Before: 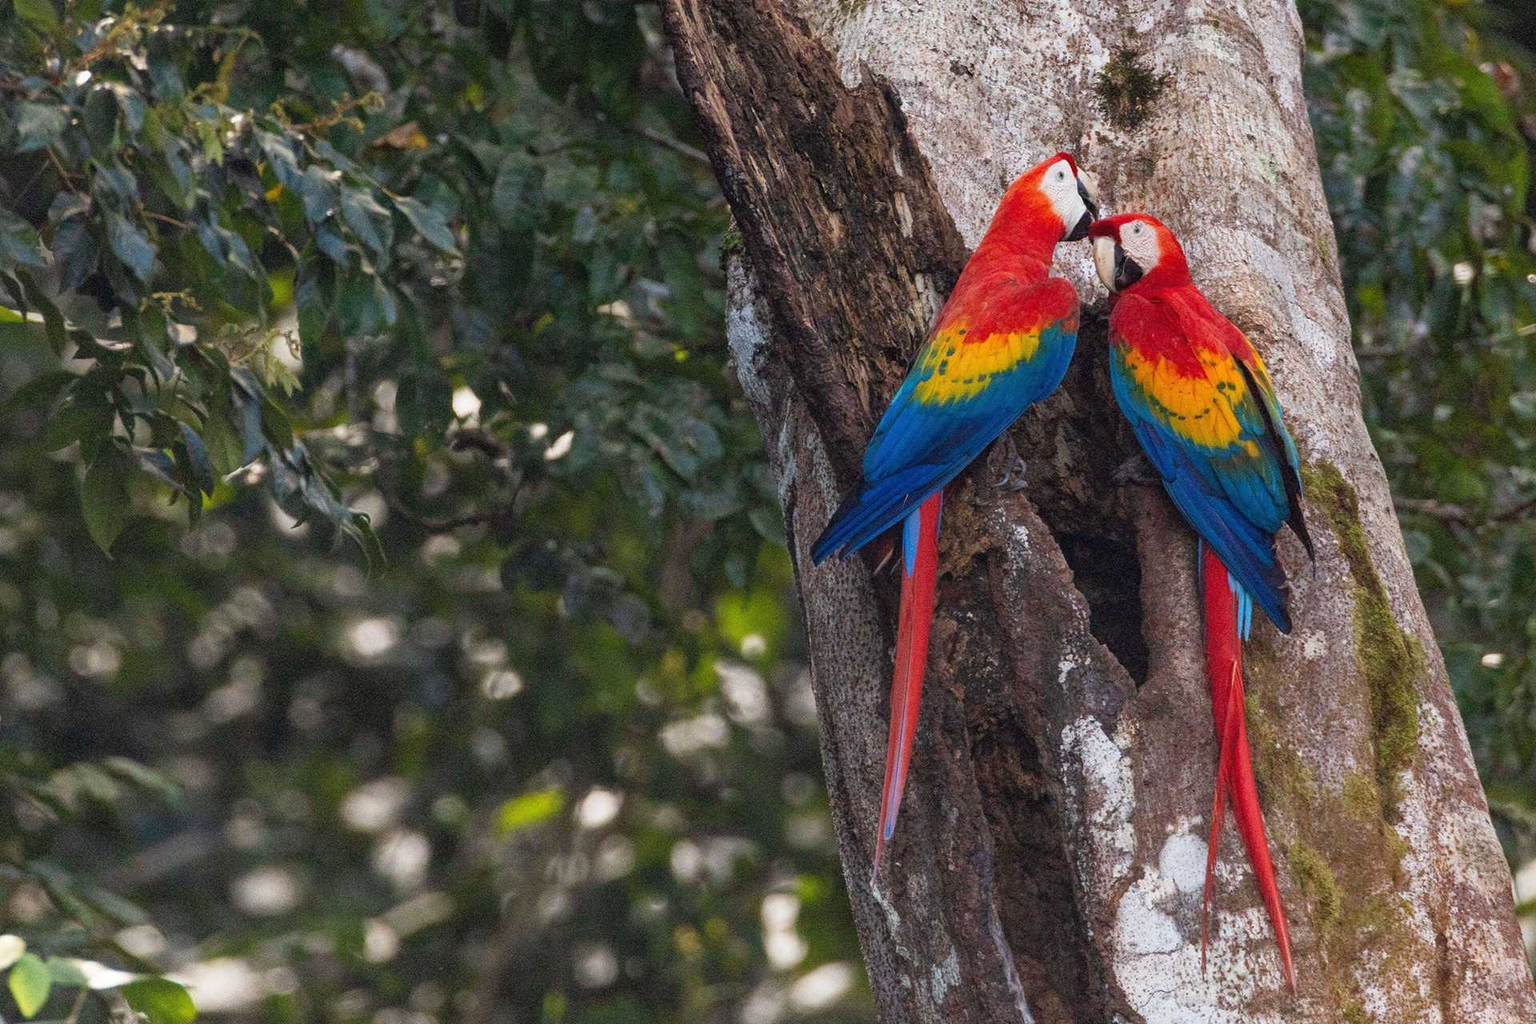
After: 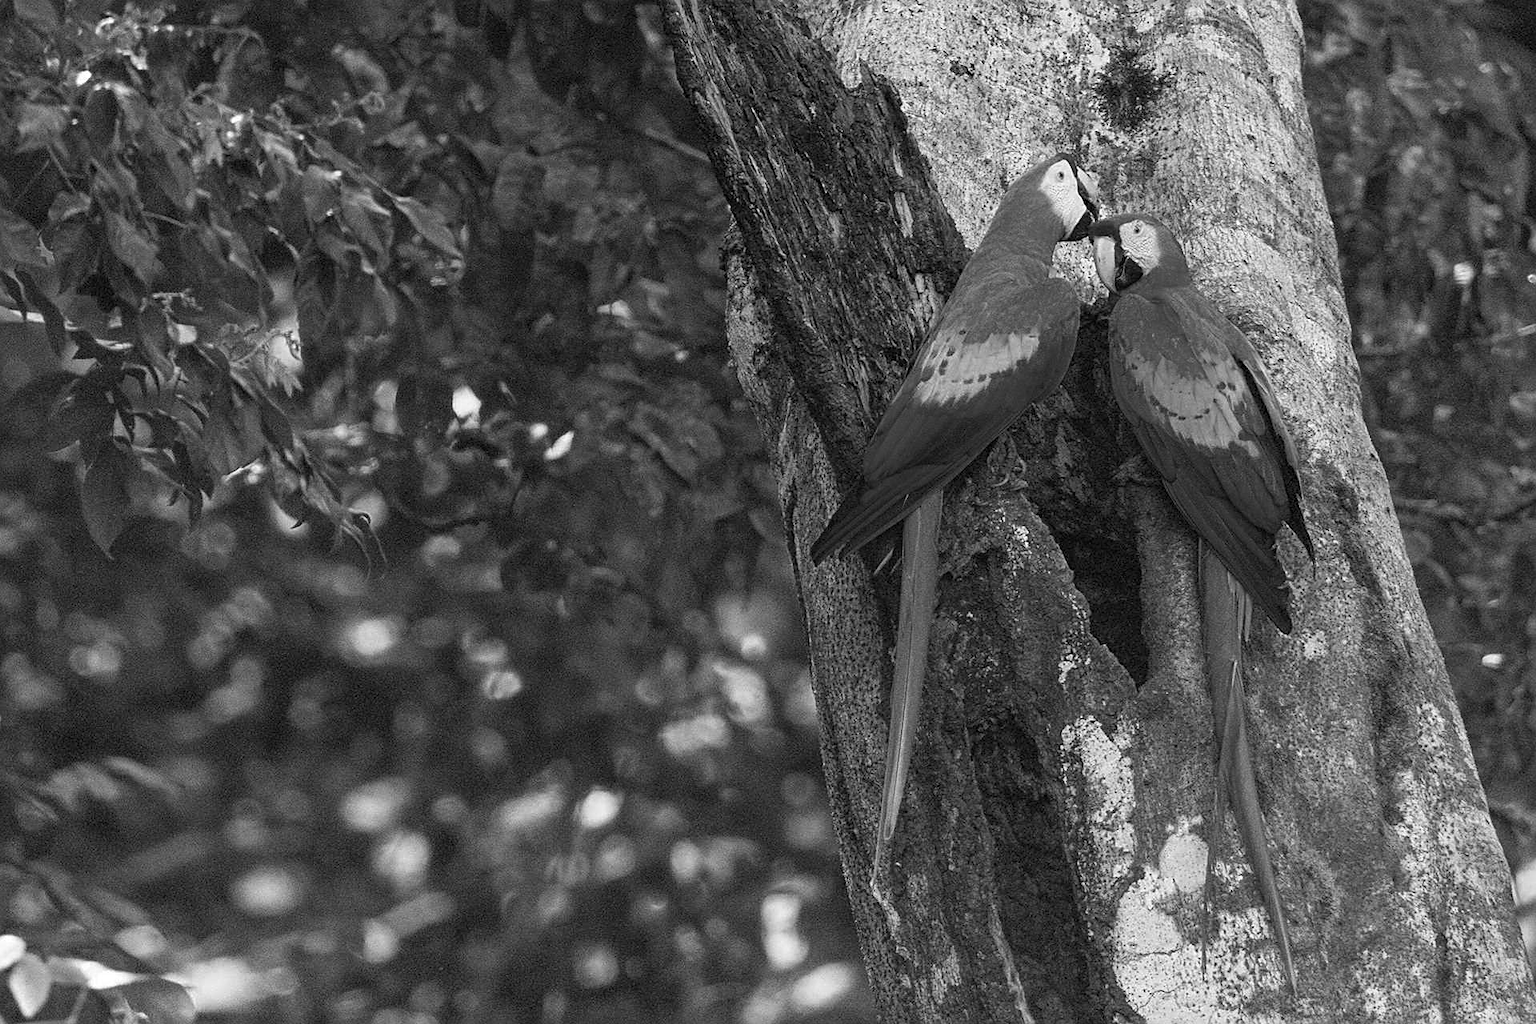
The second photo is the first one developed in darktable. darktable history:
color zones: curves: ch0 [(0.002, 0.593) (0.143, 0.417) (0.285, 0.541) (0.455, 0.289) (0.608, 0.327) (0.727, 0.283) (0.869, 0.571) (1, 0.603)]; ch1 [(0, 0) (0.143, 0) (0.286, 0) (0.429, 0) (0.571, 0) (0.714, 0) (0.857, 0)]
sharpen: amount 0.493
